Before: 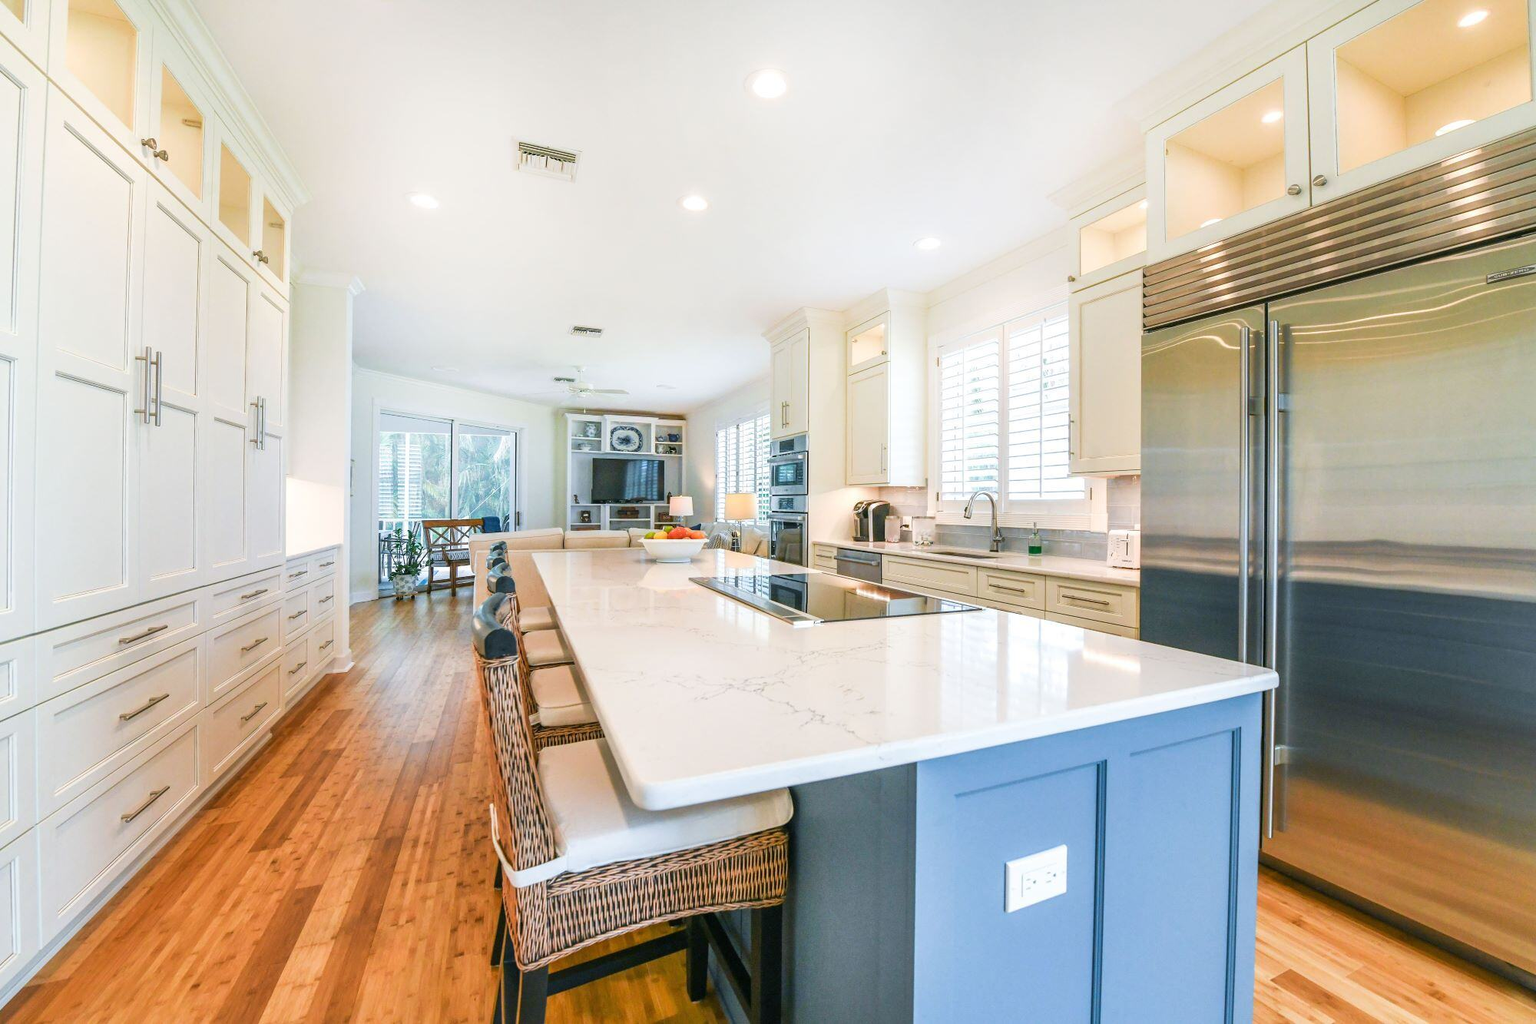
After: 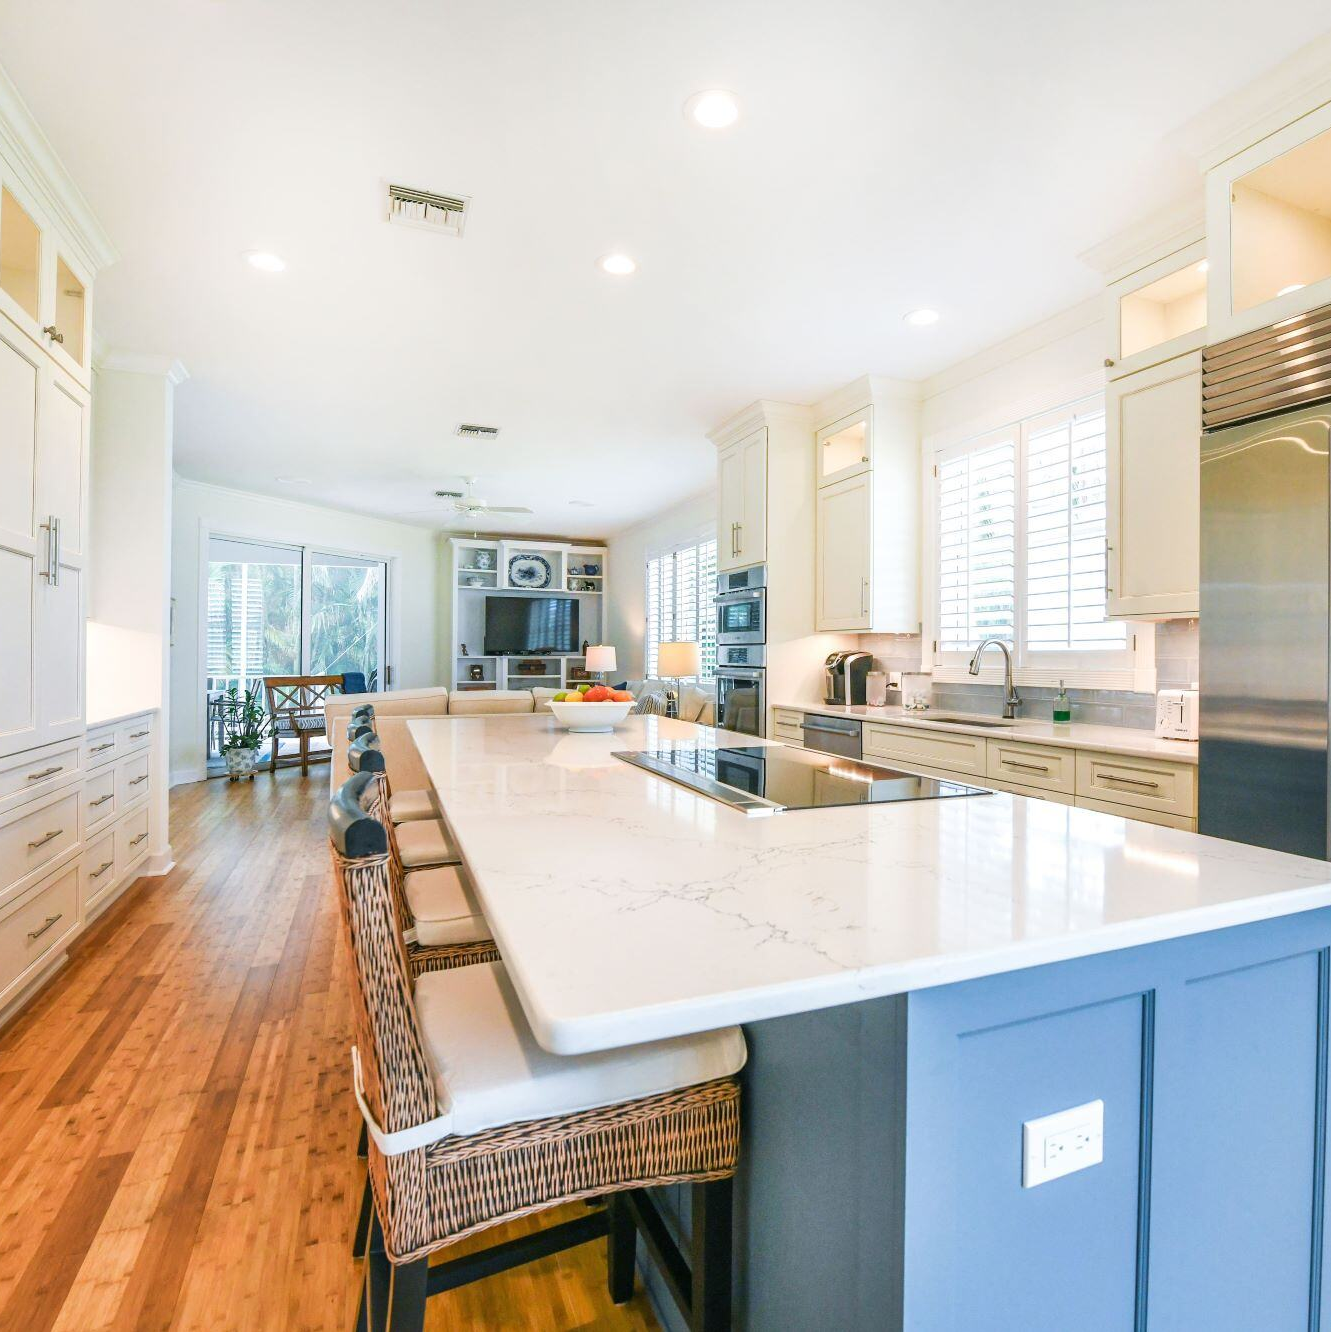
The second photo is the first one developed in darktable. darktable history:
crop and rotate: left 14.337%, right 19.095%
